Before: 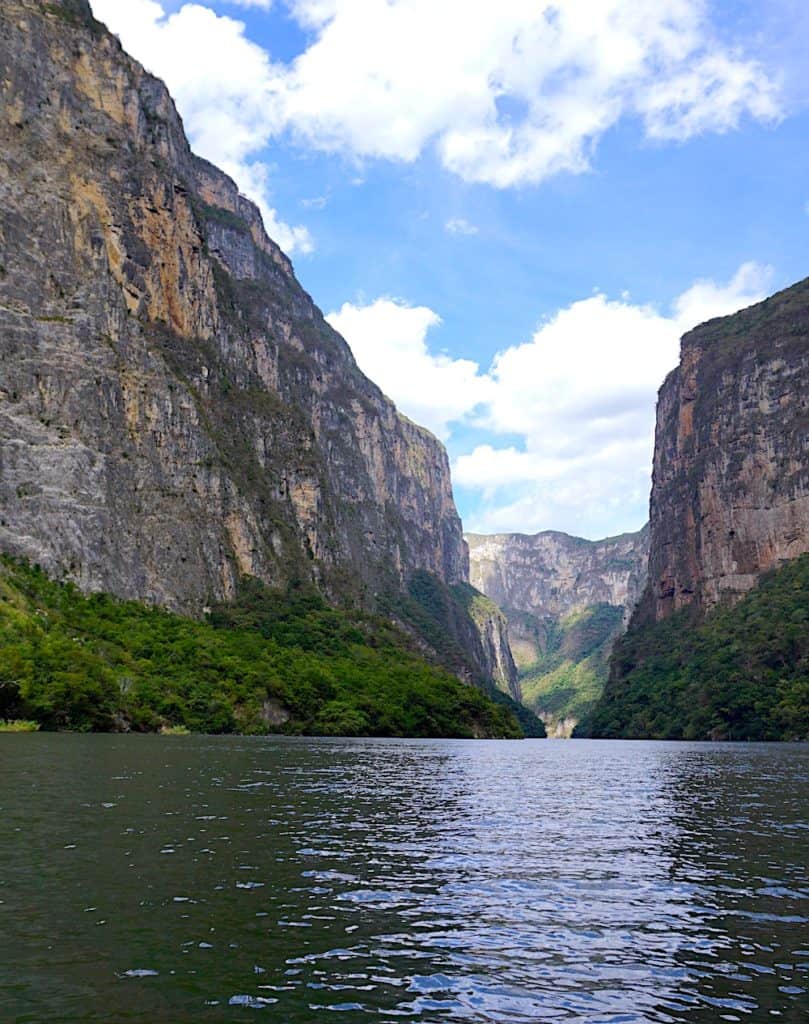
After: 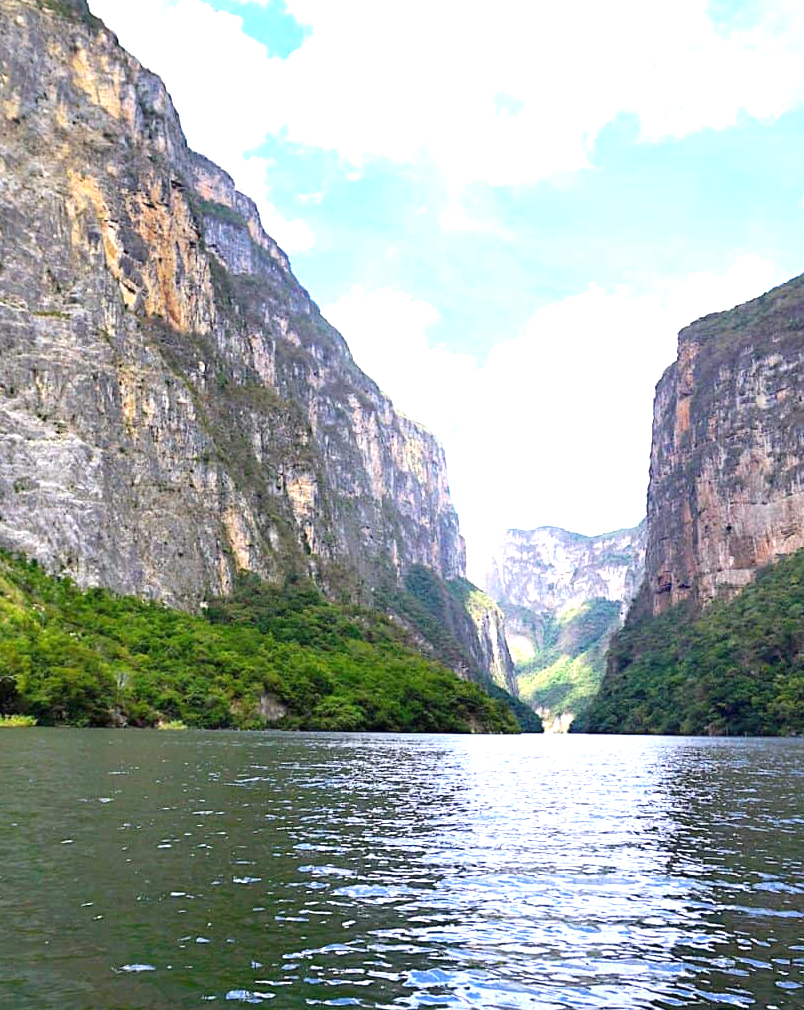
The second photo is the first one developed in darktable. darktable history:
exposure: black level correction 0, exposure 1.443 EV, compensate highlight preservation false
crop: left 0.429%, top 0.527%, right 0.129%, bottom 0.754%
